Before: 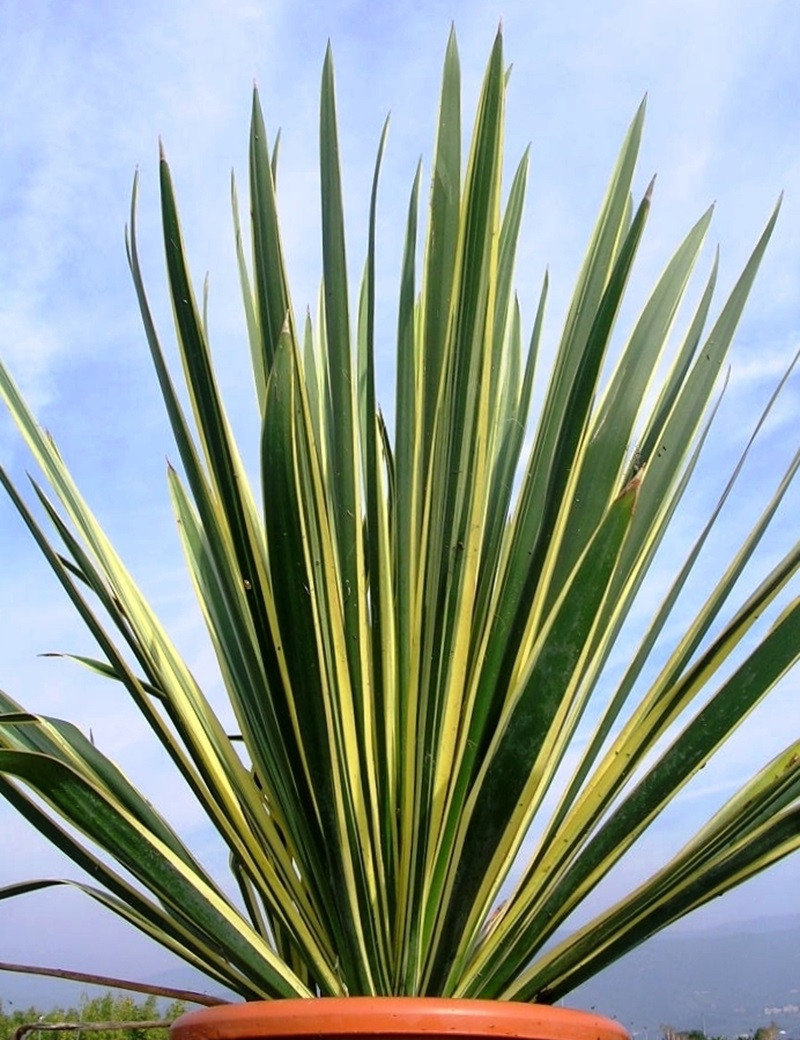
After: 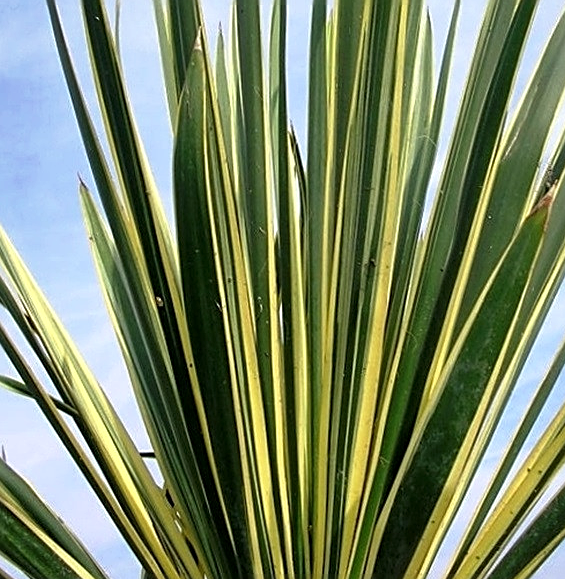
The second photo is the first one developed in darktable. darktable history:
shadows and highlights: soften with gaussian
crop: left 11.066%, top 27.252%, right 18.252%, bottom 17.004%
local contrast: highlights 105%, shadows 98%, detail 119%, midtone range 0.2
sharpen: on, module defaults
